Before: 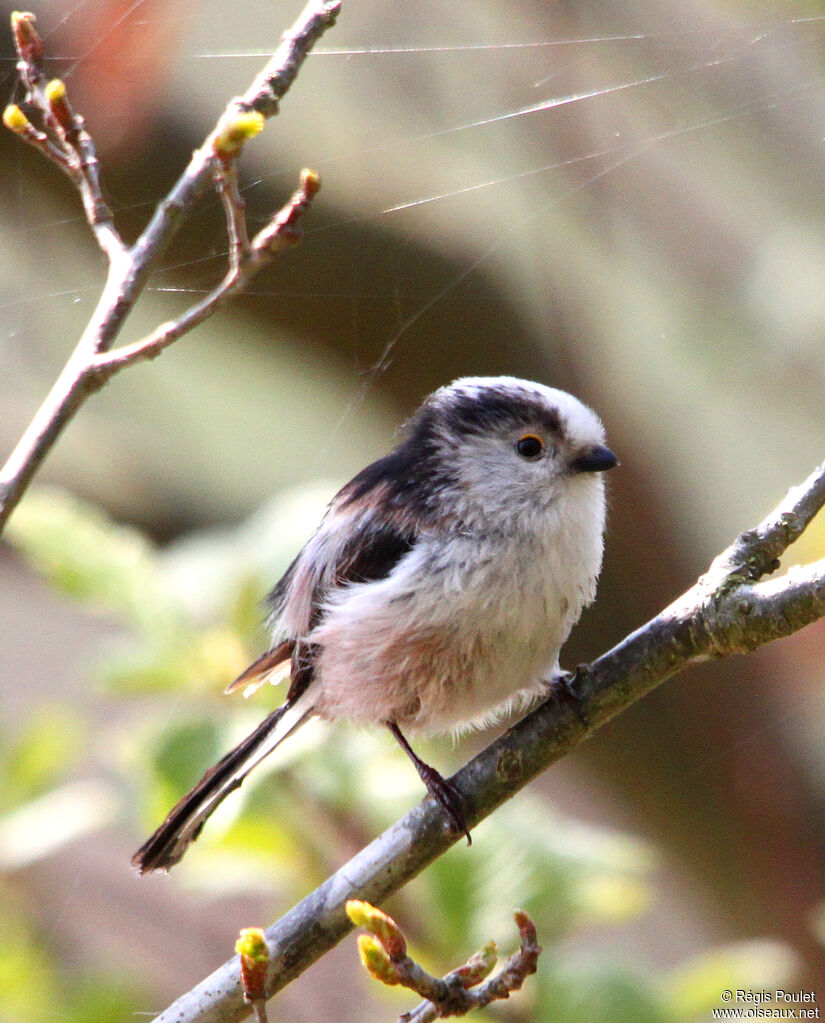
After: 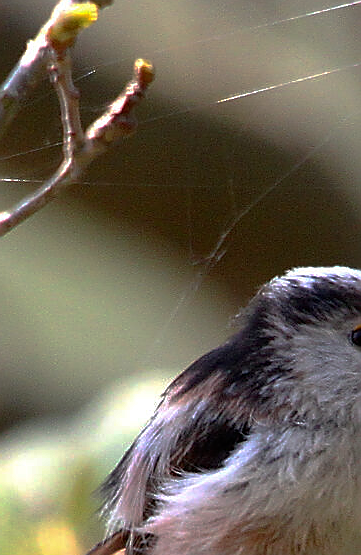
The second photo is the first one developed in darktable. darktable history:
base curve: curves: ch0 [(0, 0) (0.826, 0.587) (1, 1)], preserve colors none
crop: left 20.235%, top 10.771%, right 35.944%, bottom 34.886%
sharpen: radius 1.41, amount 1.259, threshold 0.707
